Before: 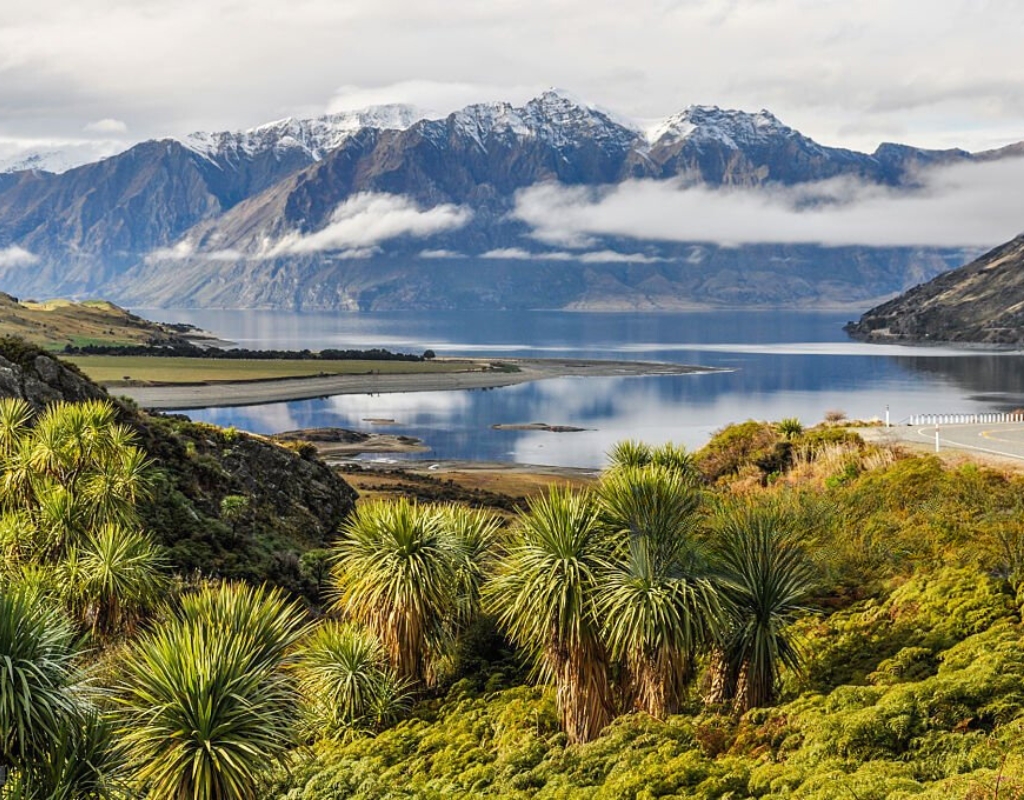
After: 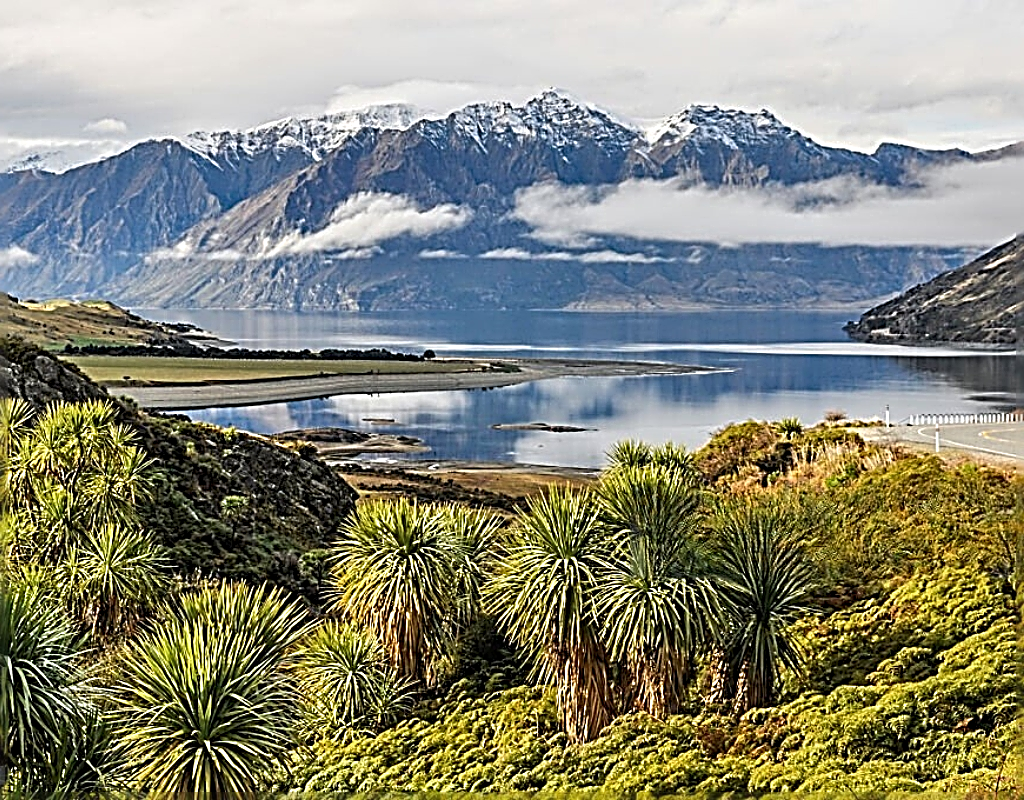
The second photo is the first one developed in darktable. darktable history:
sharpen: radius 3.163, amount 1.741
